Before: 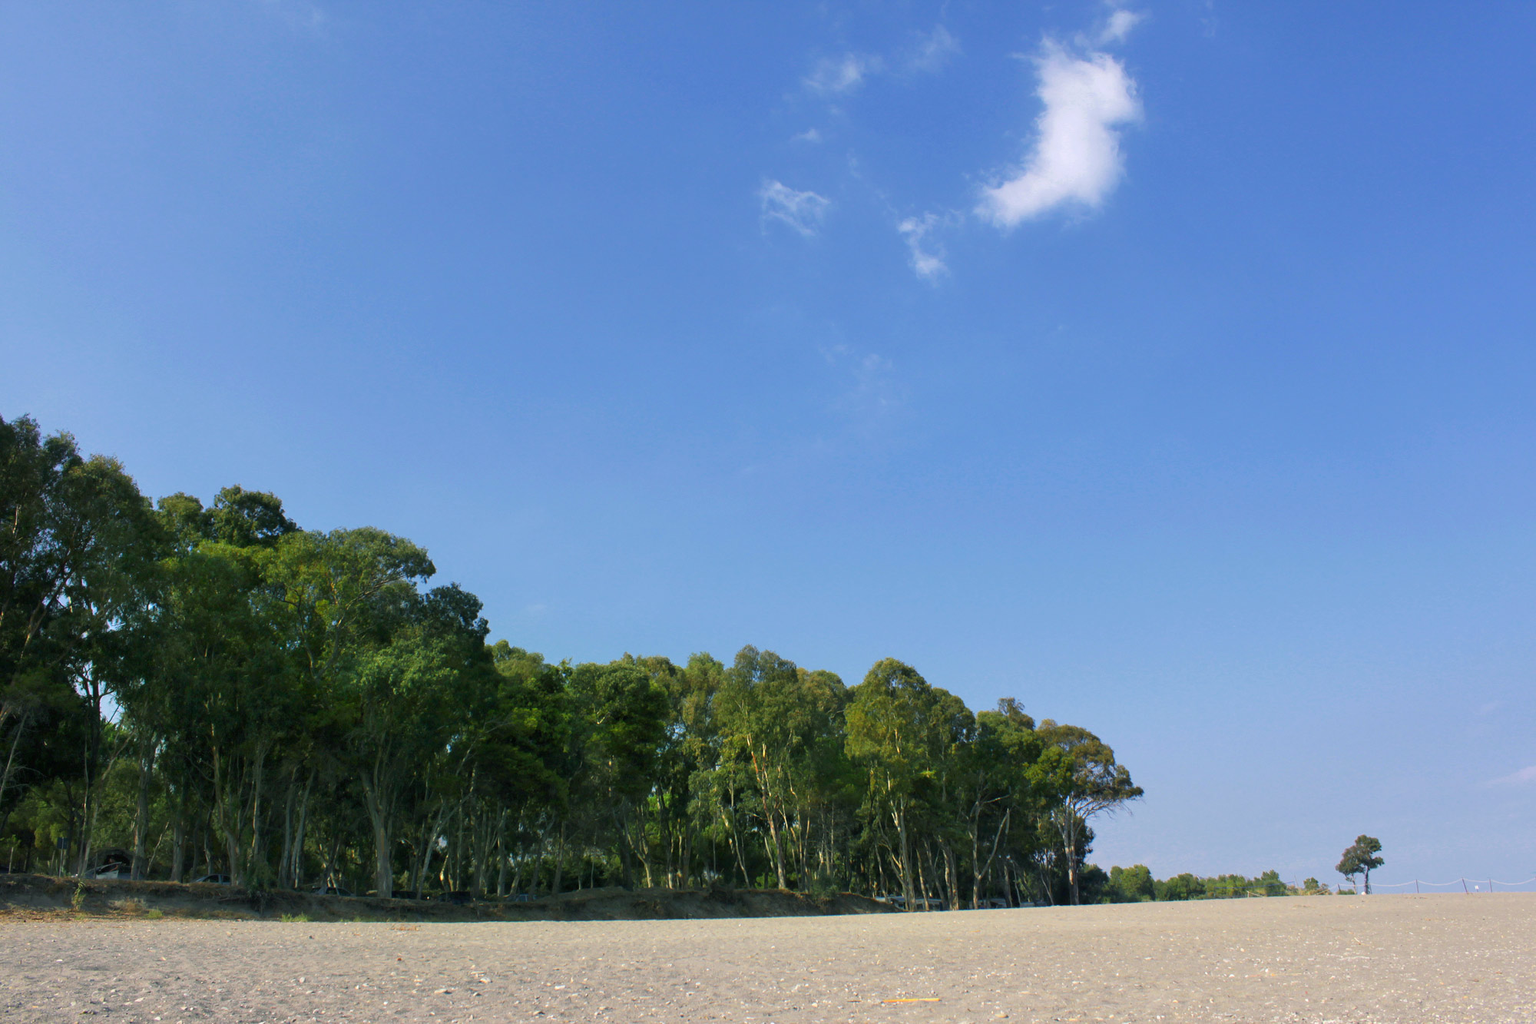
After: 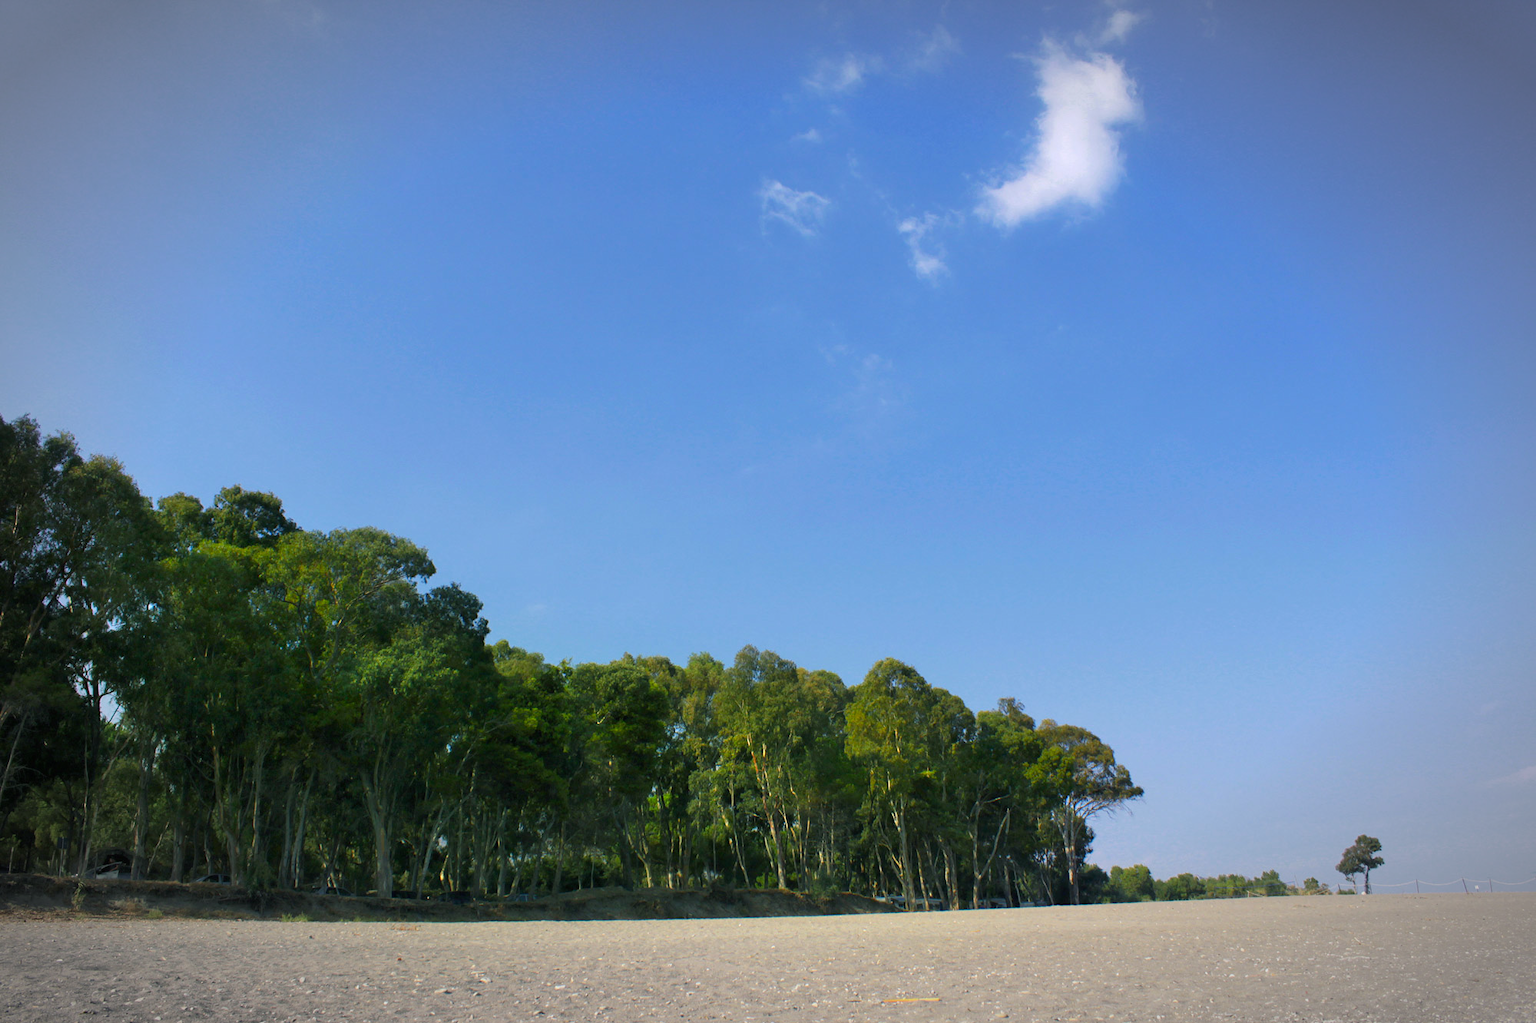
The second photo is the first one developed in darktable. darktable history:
vignetting: automatic ratio true
exposure: compensate highlight preservation false
color balance: output saturation 110%
